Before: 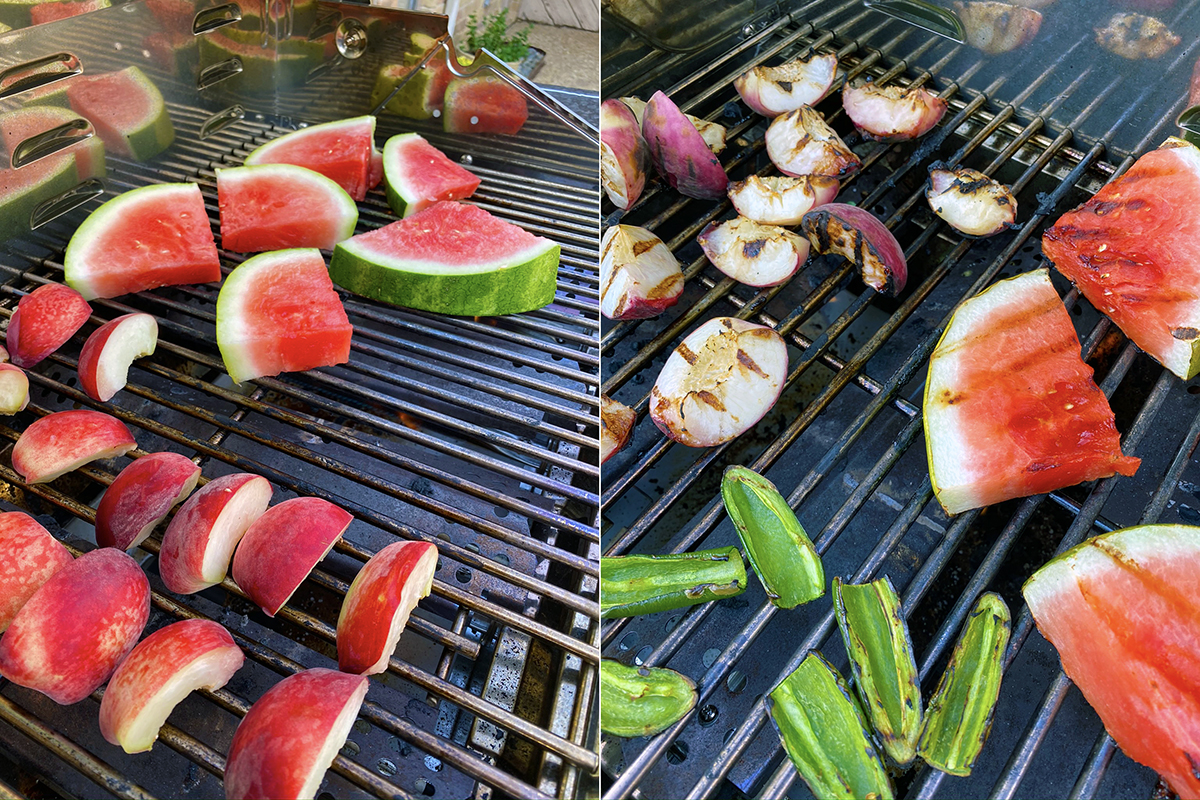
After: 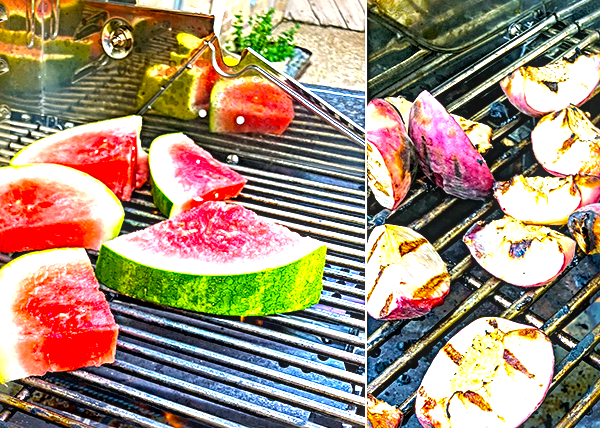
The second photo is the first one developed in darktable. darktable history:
crop: left 19.556%, right 30.401%, bottom 46.458%
local contrast: detail 142%
color balance: output saturation 120%
sharpen: radius 3.69, amount 0.928
exposure: black level correction 0, exposure 1.35 EV, compensate exposure bias true, compensate highlight preservation false
